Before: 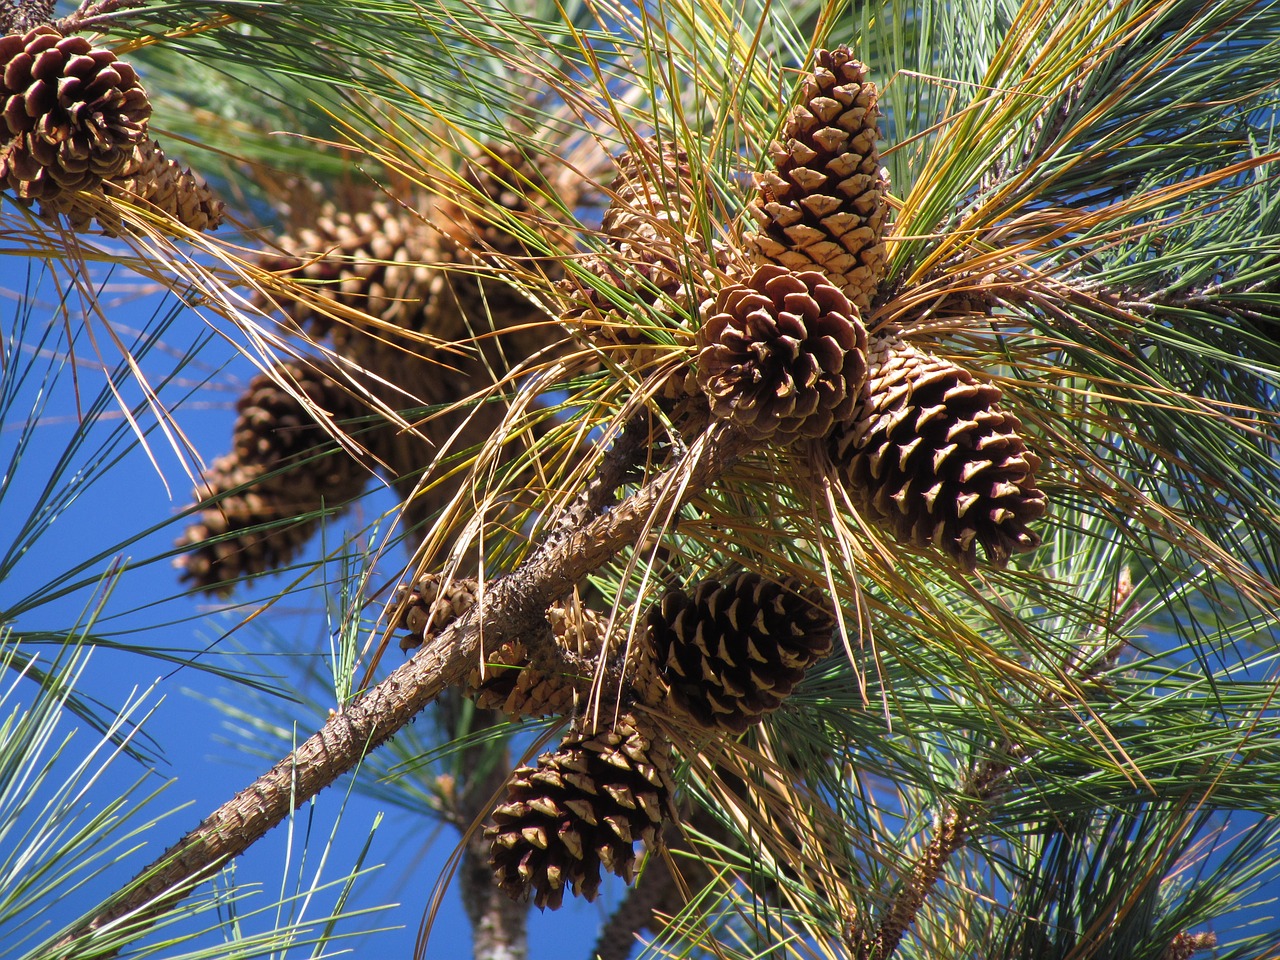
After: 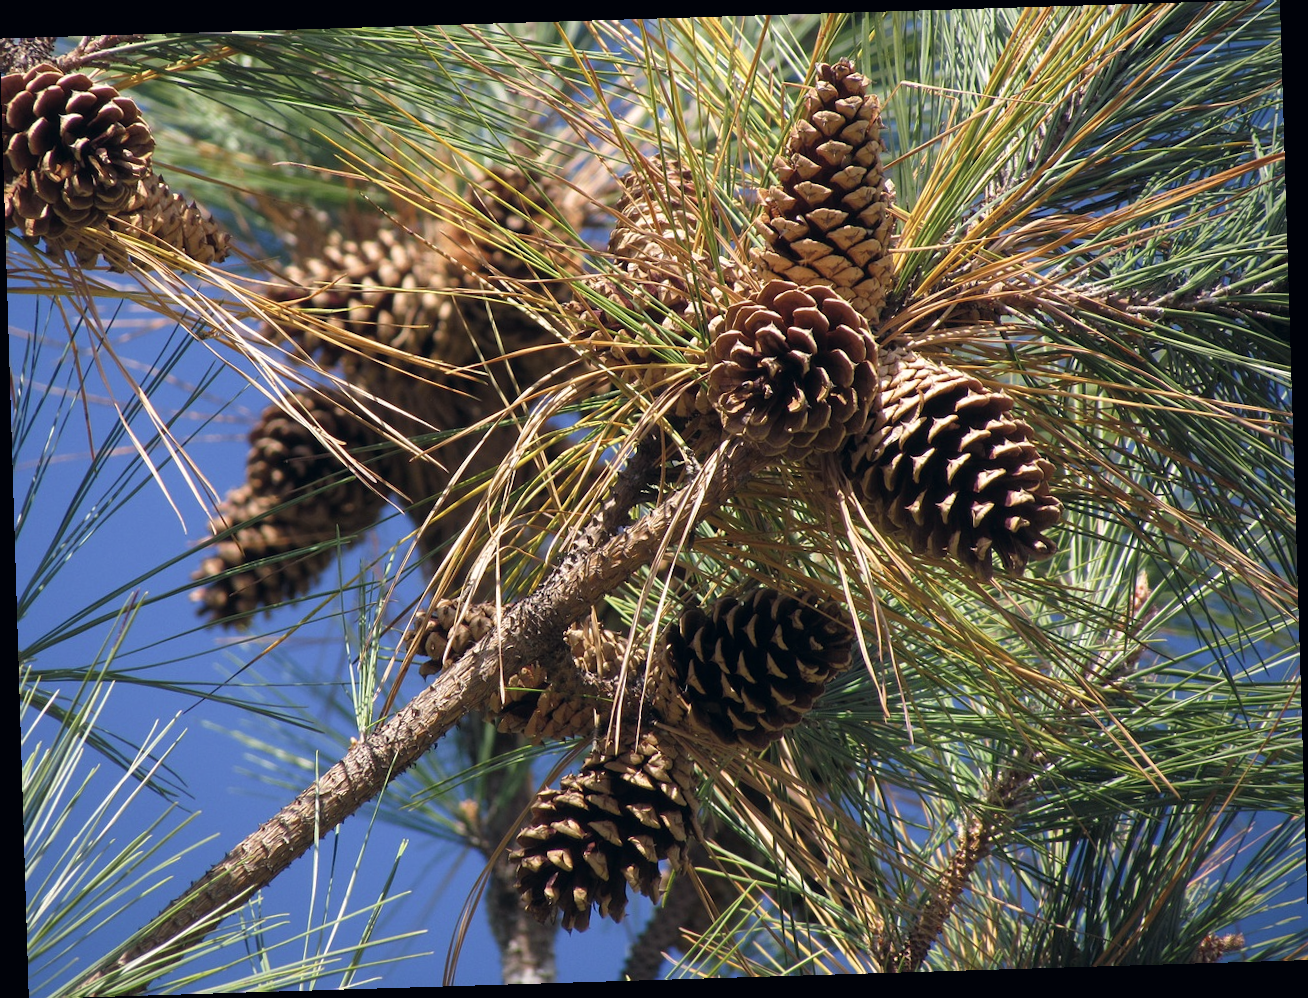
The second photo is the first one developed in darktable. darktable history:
rotate and perspective: rotation -1.75°, automatic cropping off
color correction: highlights a* 2.75, highlights b* 5, shadows a* -2.04, shadows b* -4.84, saturation 0.8
